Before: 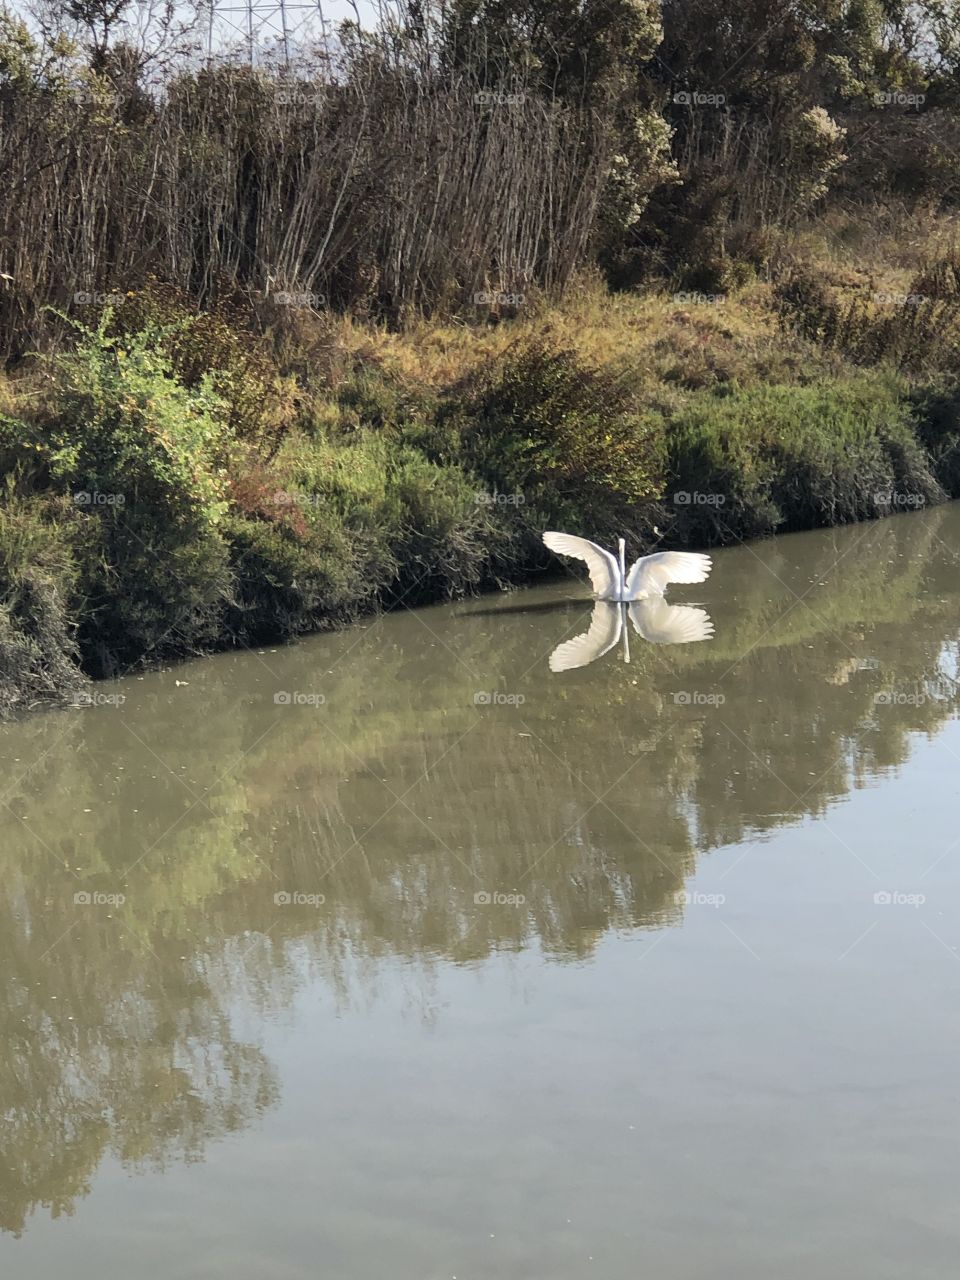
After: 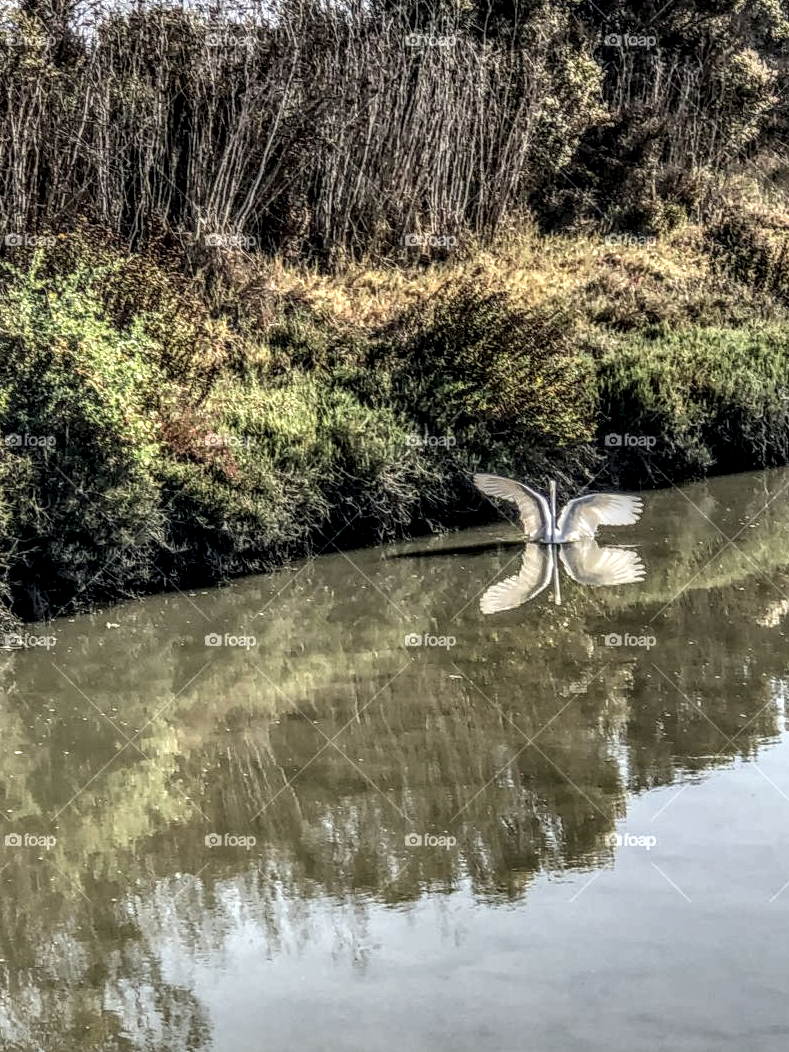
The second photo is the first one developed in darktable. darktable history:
shadows and highlights: soften with gaussian
local contrast: highlights 0%, shadows 0%, detail 300%, midtone range 0.3
crop and rotate: left 7.196%, top 4.574%, right 10.605%, bottom 13.178%
